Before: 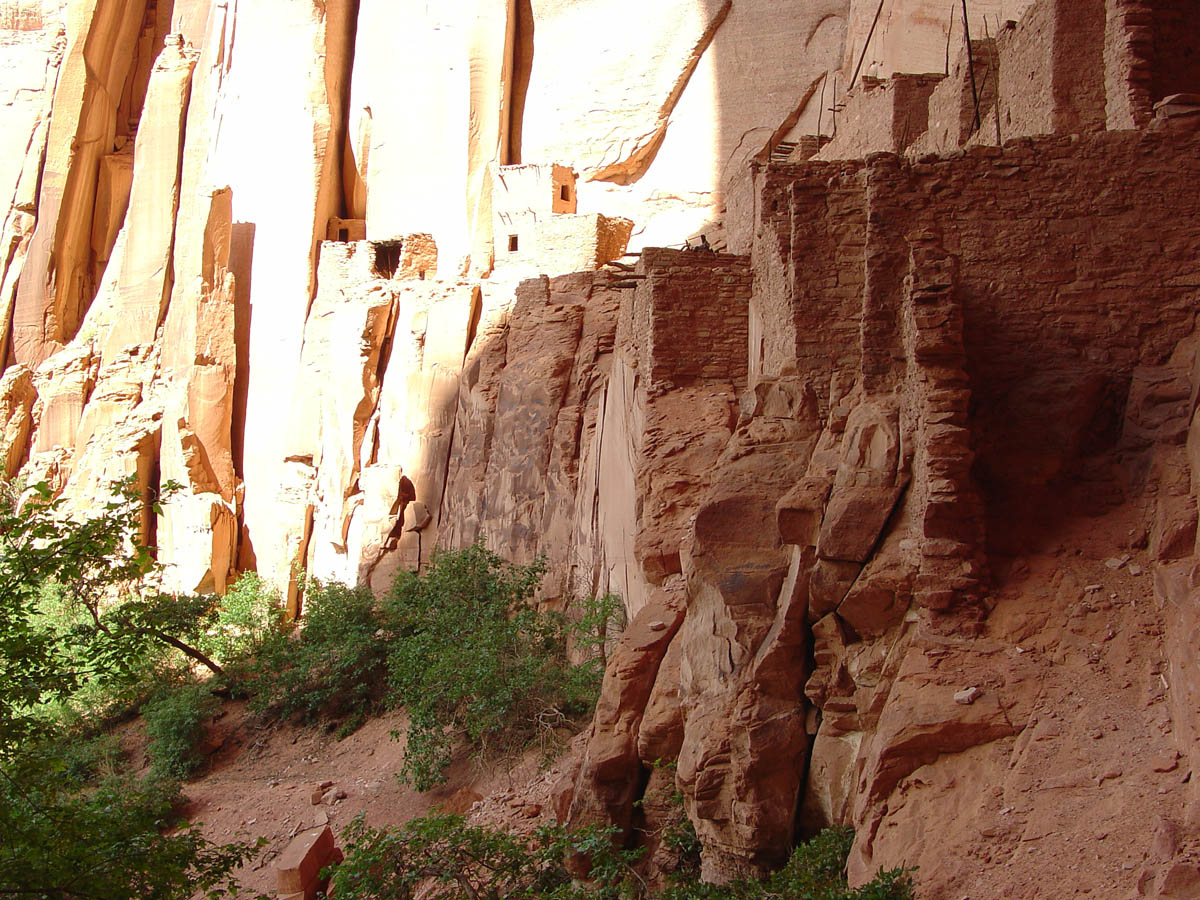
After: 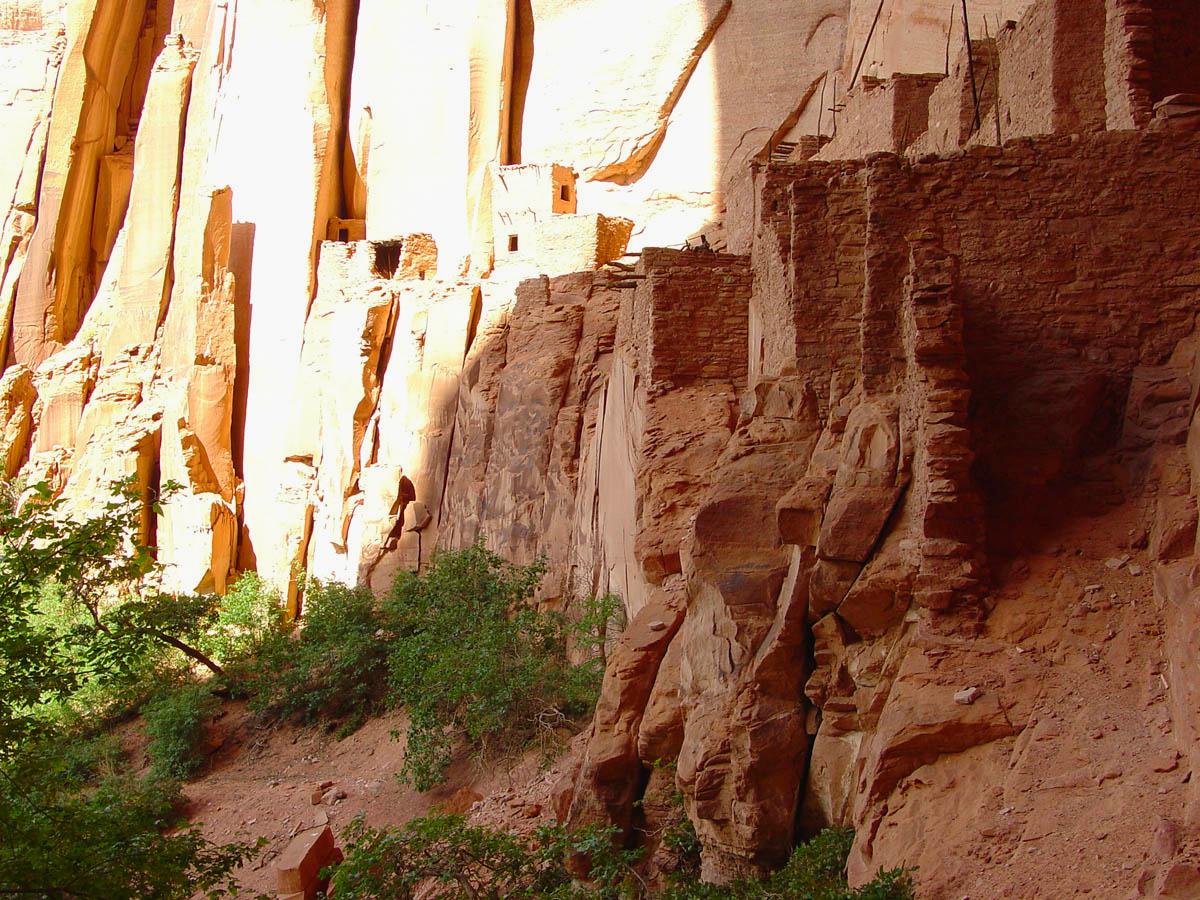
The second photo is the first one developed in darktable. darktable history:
color balance rgb: perceptual saturation grading › global saturation 19.492%, perceptual brilliance grading › global brilliance 1.921%, perceptual brilliance grading › highlights -3.826%
